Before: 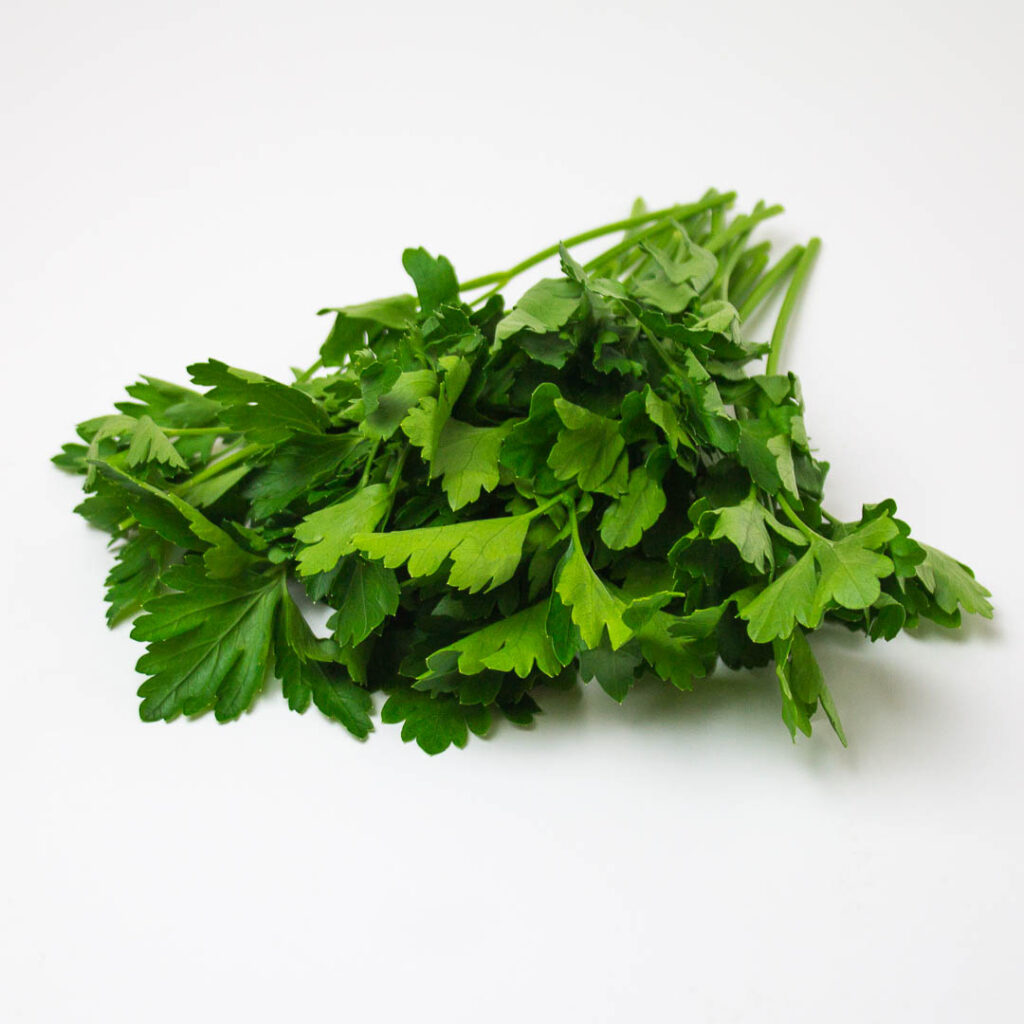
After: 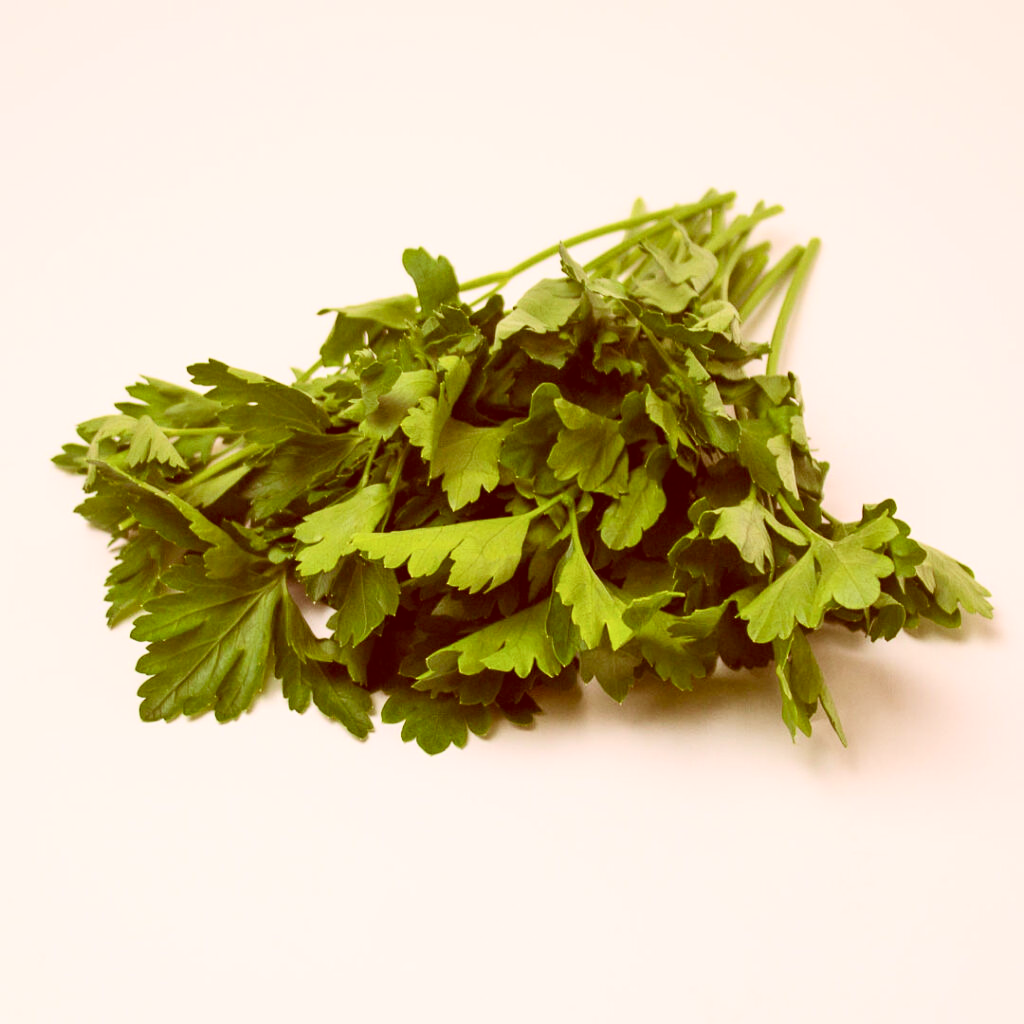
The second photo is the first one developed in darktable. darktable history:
contrast brightness saturation: contrast 0.2, brightness 0.15, saturation 0.14
color correction: highlights a* 9.03, highlights b* 8.71, shadows a* 40, shadows b* 40, saturation 0.8
